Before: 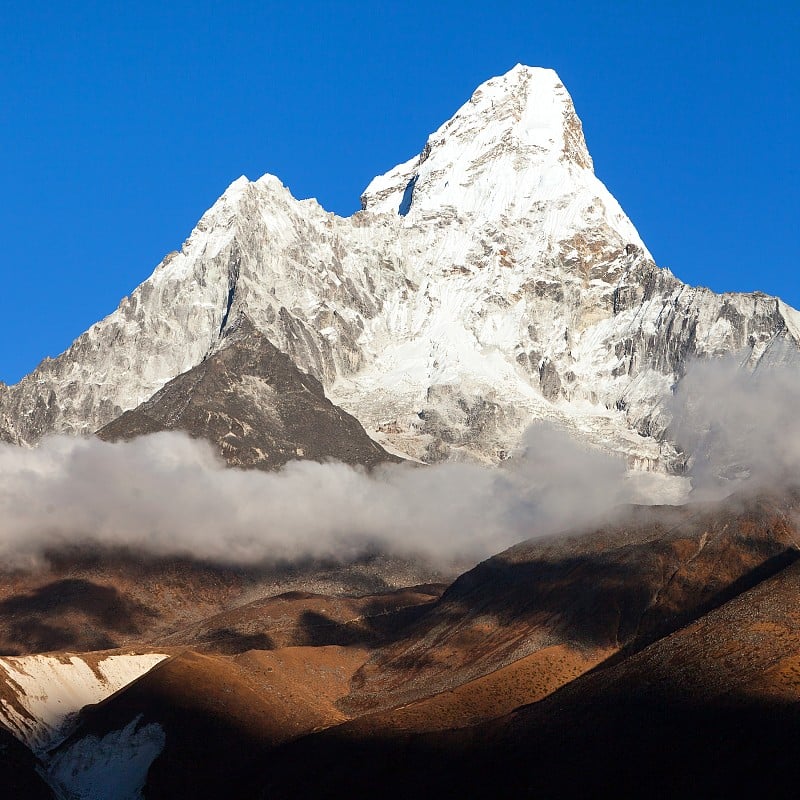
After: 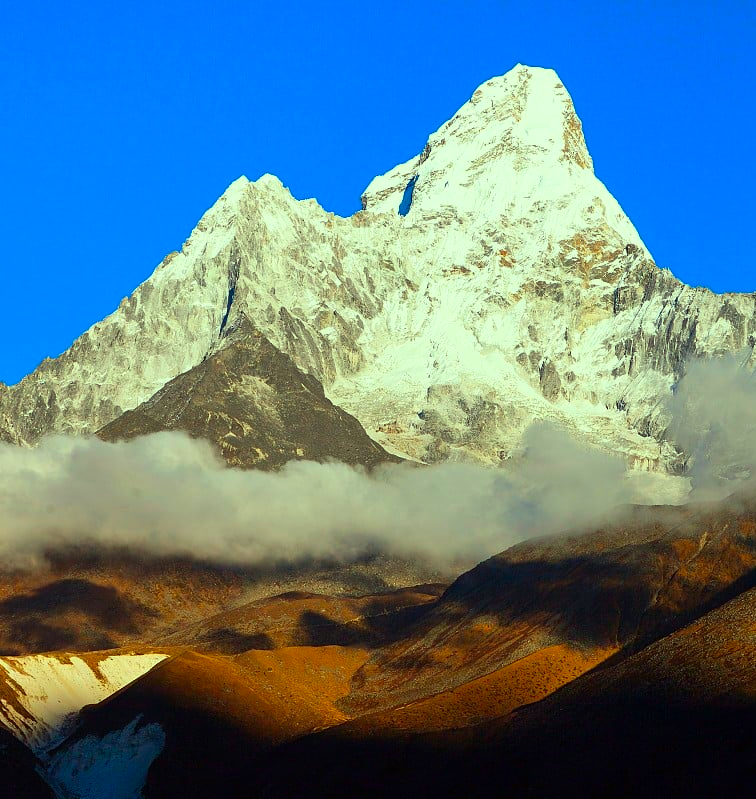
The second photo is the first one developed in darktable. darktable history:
color correction: highlights a* -10.79, highlights b* 9.81, saturation 1.72
crop and rotate: left 0%, right 5.399%
